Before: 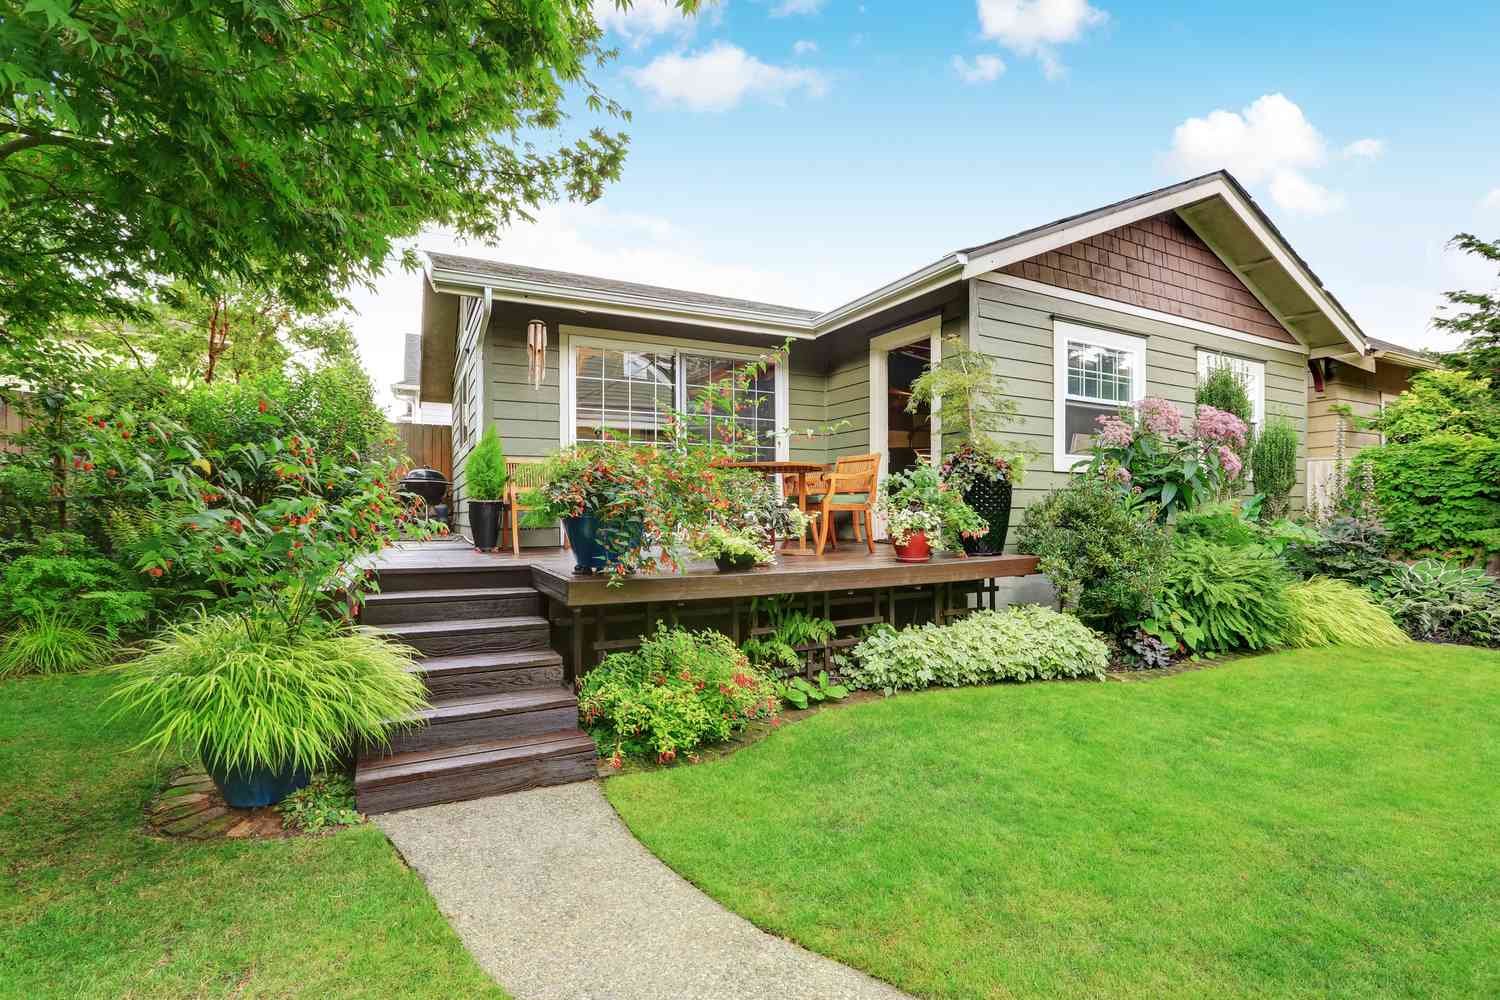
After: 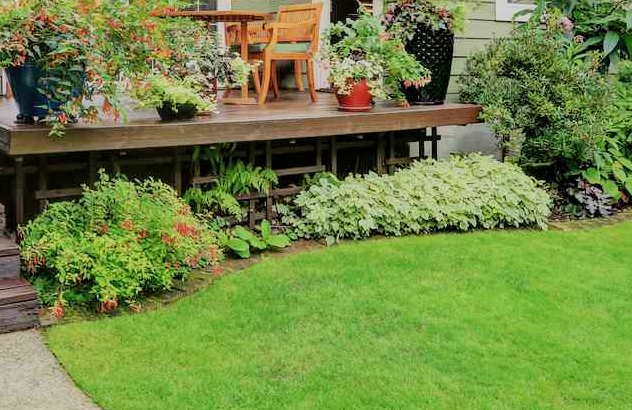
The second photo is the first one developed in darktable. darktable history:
tone equalizer: on, module defaults
crop: left 37.221%, top 45.169%, right 20.63%, bottom 13.777%
filmic rgb: black relative exposure -7.48 EV, white relative exposure 4.83 EV, hardness 3.4, color science v6 (2022)
shadows and highlights: shadows 12, white point adjustment 1.2, highlights -0.36, soften with gaussian
